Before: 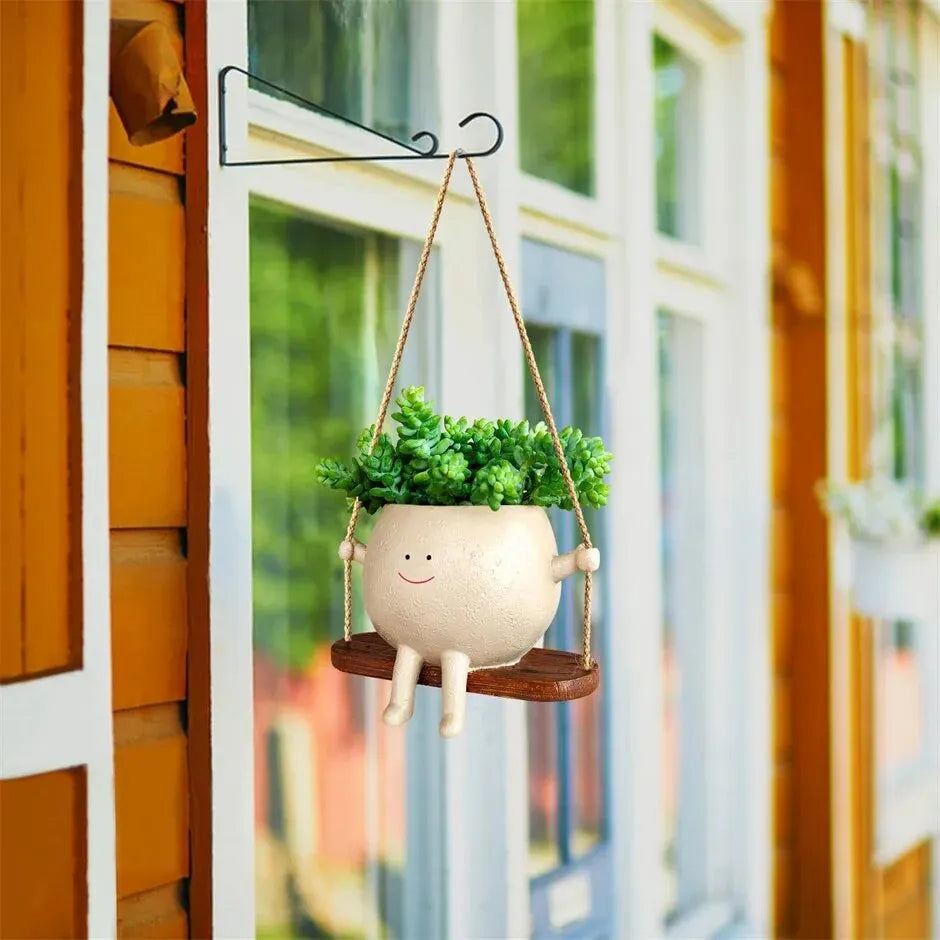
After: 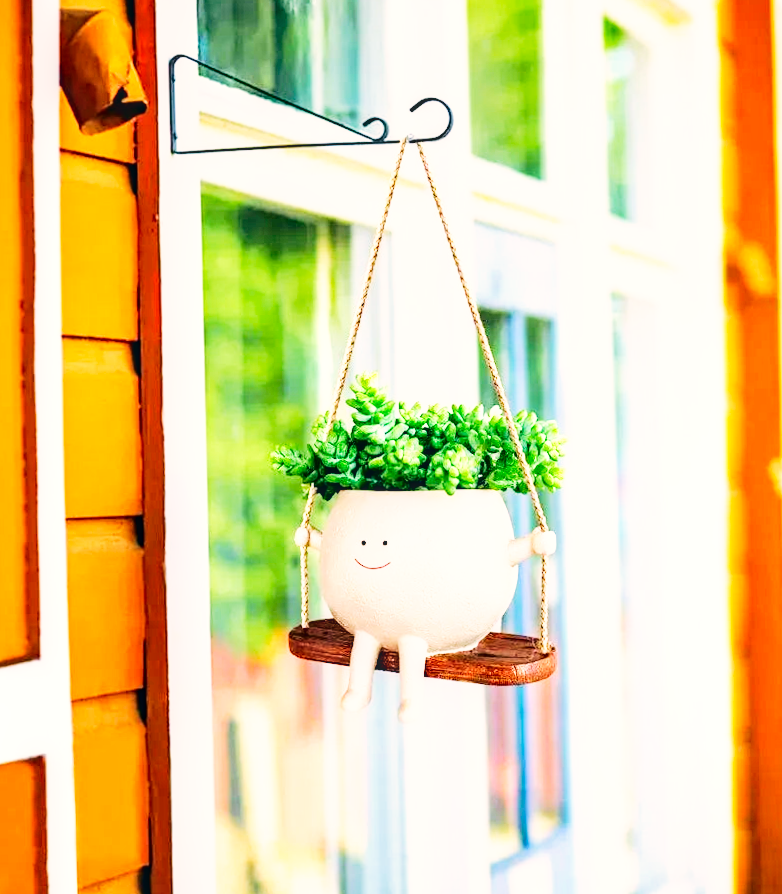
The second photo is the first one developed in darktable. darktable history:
base curve: curves: ch0 [(0, 0) (0.007, 0.004) (0.027, 0.03) (0.046, 0.07) (0.207, 0.54) (0.442, 0.872) (0.673, 0.972) (1, 1)], preserve colors none
local contrast: on, module defaults
crop and rotate: angle 0.752°, left 4.234%, top 0.988%, right 11.414%, bottom 2.615%
color correction: highlights a* 5.41, highlights b* 5.28, shadows a* -4.07, shadows b* -5.06
haze removal: compatibility mode true, adaptive false
tone curve: curves: ch0 [(0, 0) (0.003, 0.013) (0.011, 0.016) (0.025, 0.021) (0.044, 0.029) (0.069, 0.039) (0.1, 0.056) (0.136, 0.085) (0.177, 0.14) (0.224, 0.201) (0.277, 0.28) (0.335, 0.372) (0.399, 0.475) (0.468, 0.567) (0.543, 0.643) (0.623, 0.722) (0.709, 0.801) (0.801, 0.859) (0.898, 0.927) (1, 1)], color space Lab, independent channels, preserve colors none
color calibration: x 0.367, y 0.379, temperature 4399.48 K
